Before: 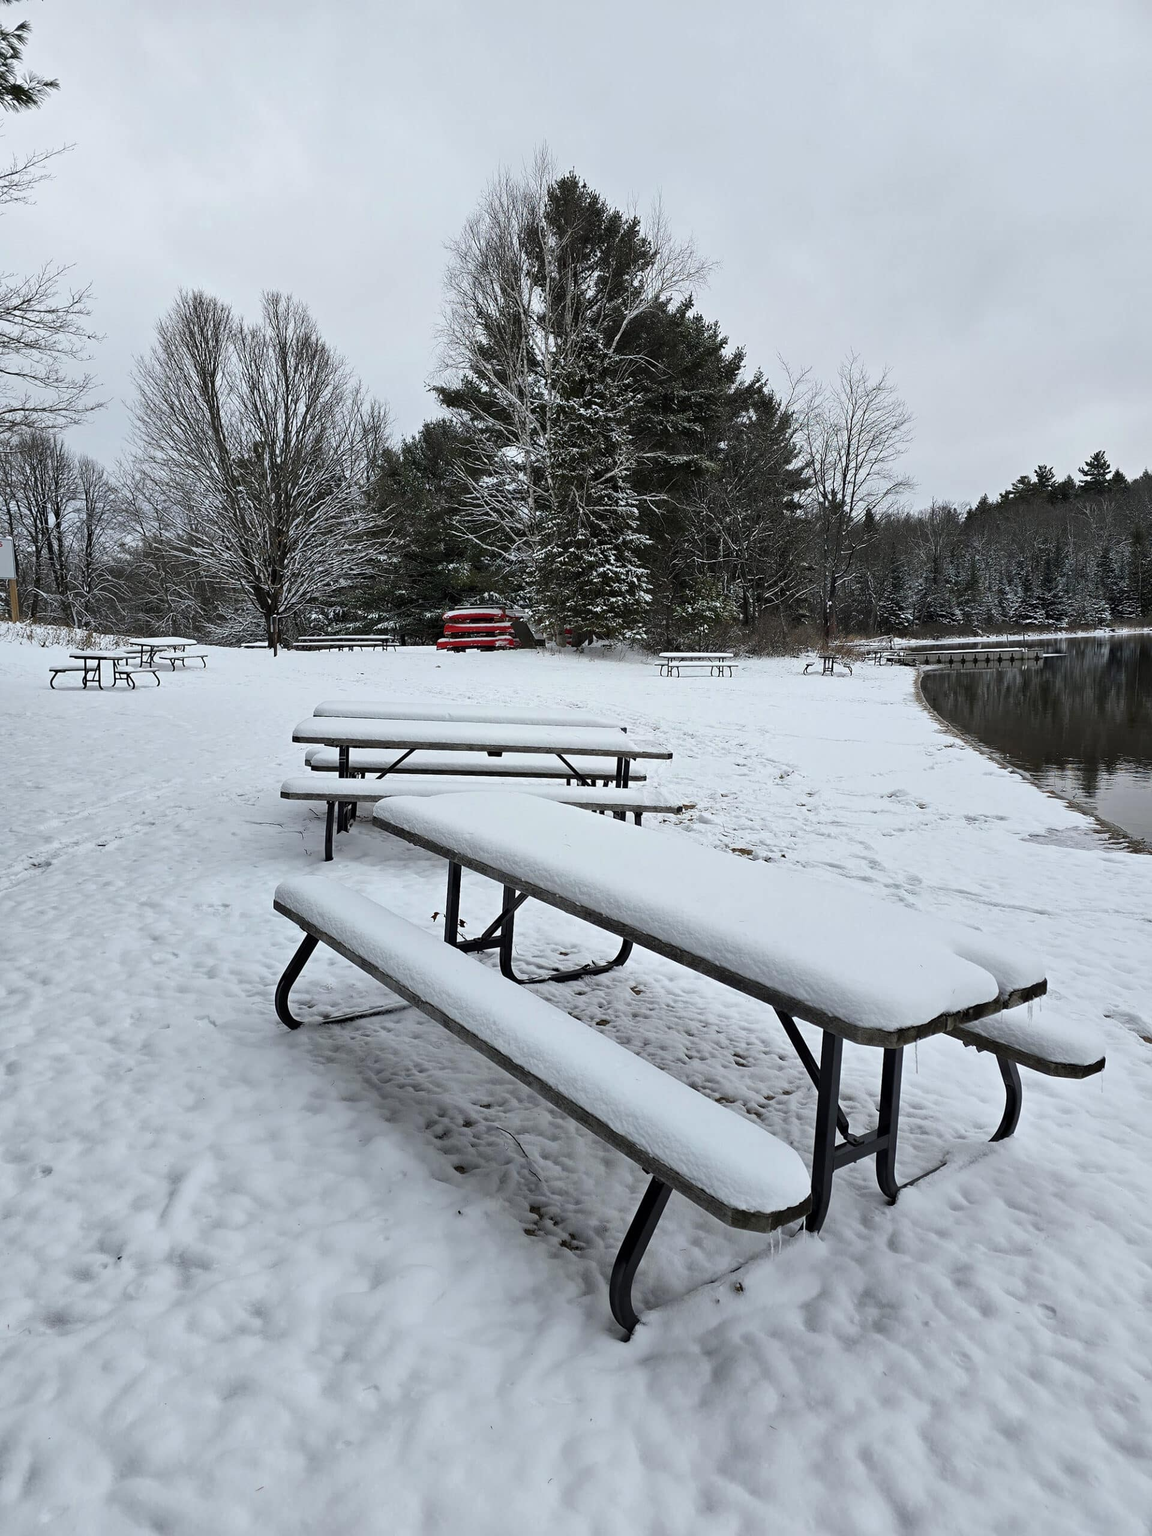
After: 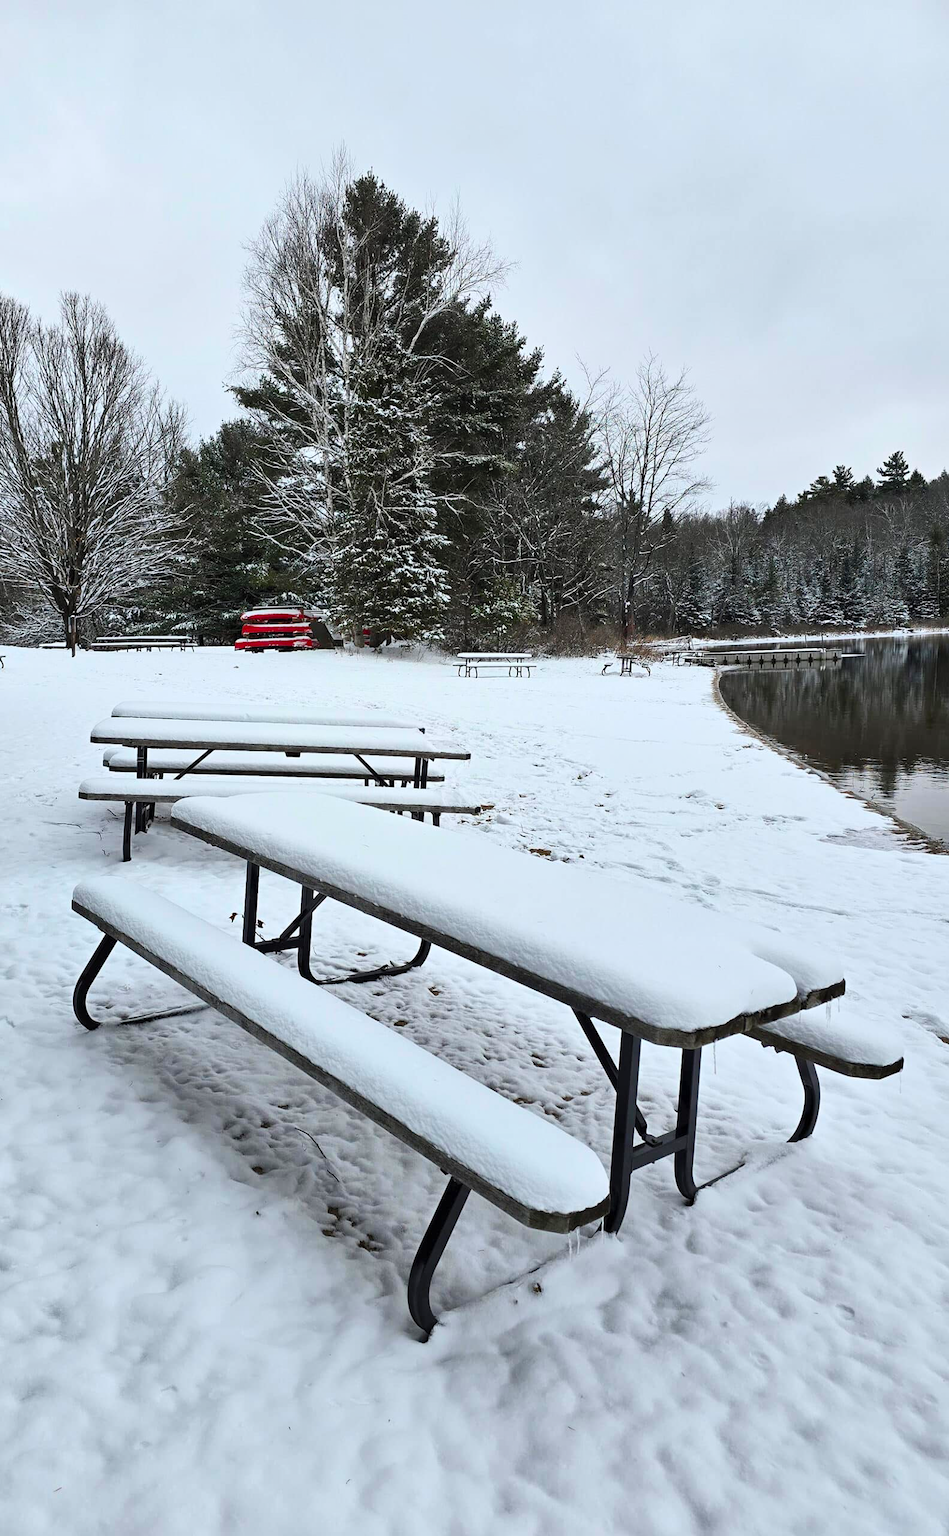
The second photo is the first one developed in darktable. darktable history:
contrast brightness saturation: contrast 0.2, brightness 0.16, saturation 0.22
crop: left 17.582%, bottom 0.031%
shadows and highlights: shadows 35, highlights -35, soften with gaussian
